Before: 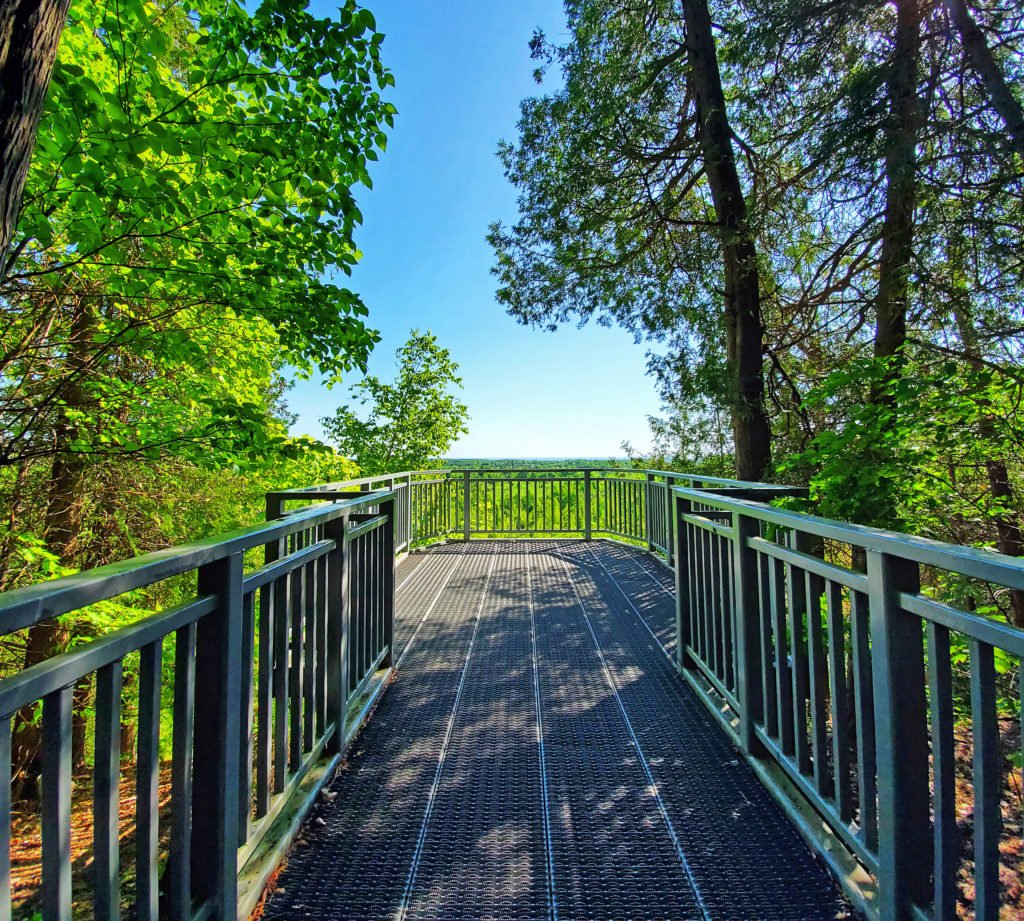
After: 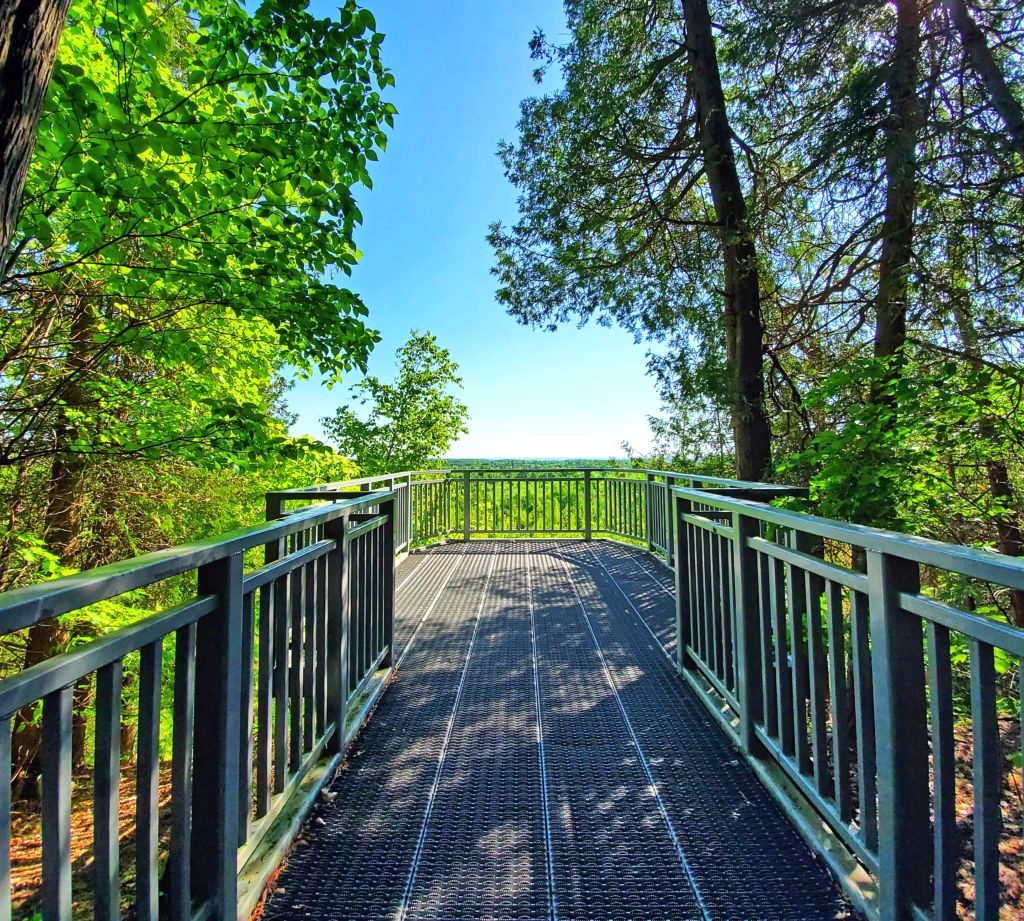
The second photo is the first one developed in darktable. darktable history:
exposure: exposure 0.208 EV, compensate highlight preservation false
shadows and highlights: shadows 31.08, highlights 1.11, soften with gaussian
